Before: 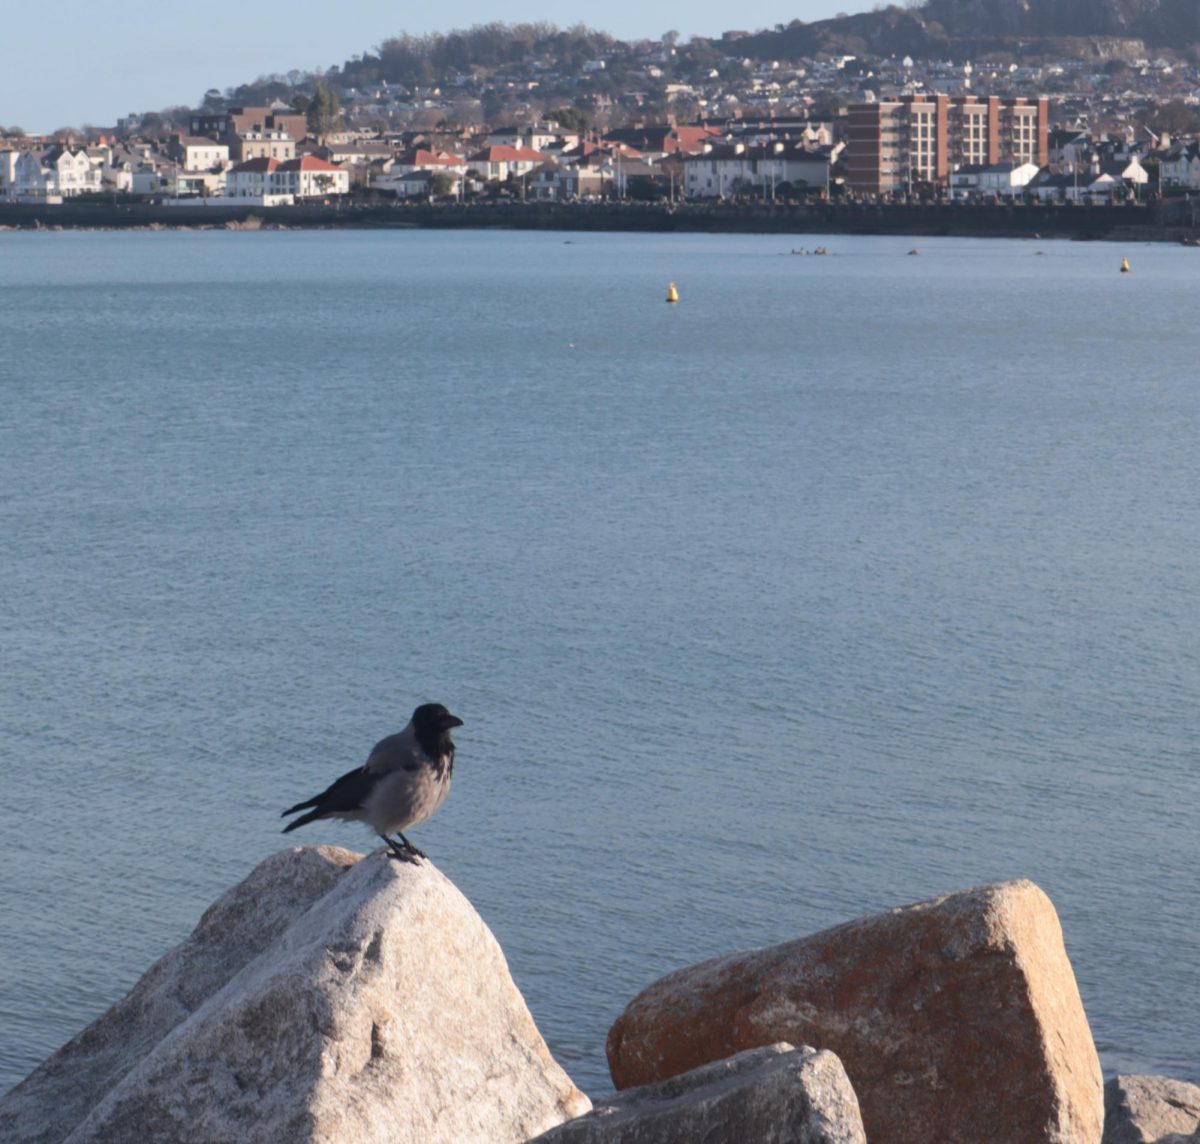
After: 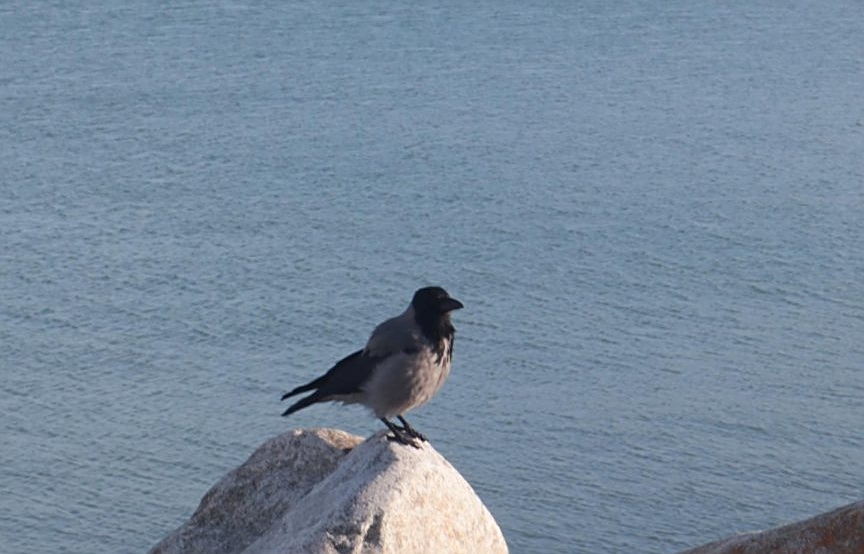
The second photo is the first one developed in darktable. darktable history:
sharpen: on, module defaults
crop: top 36.498%, right 27.964%, bottom 14.995%
